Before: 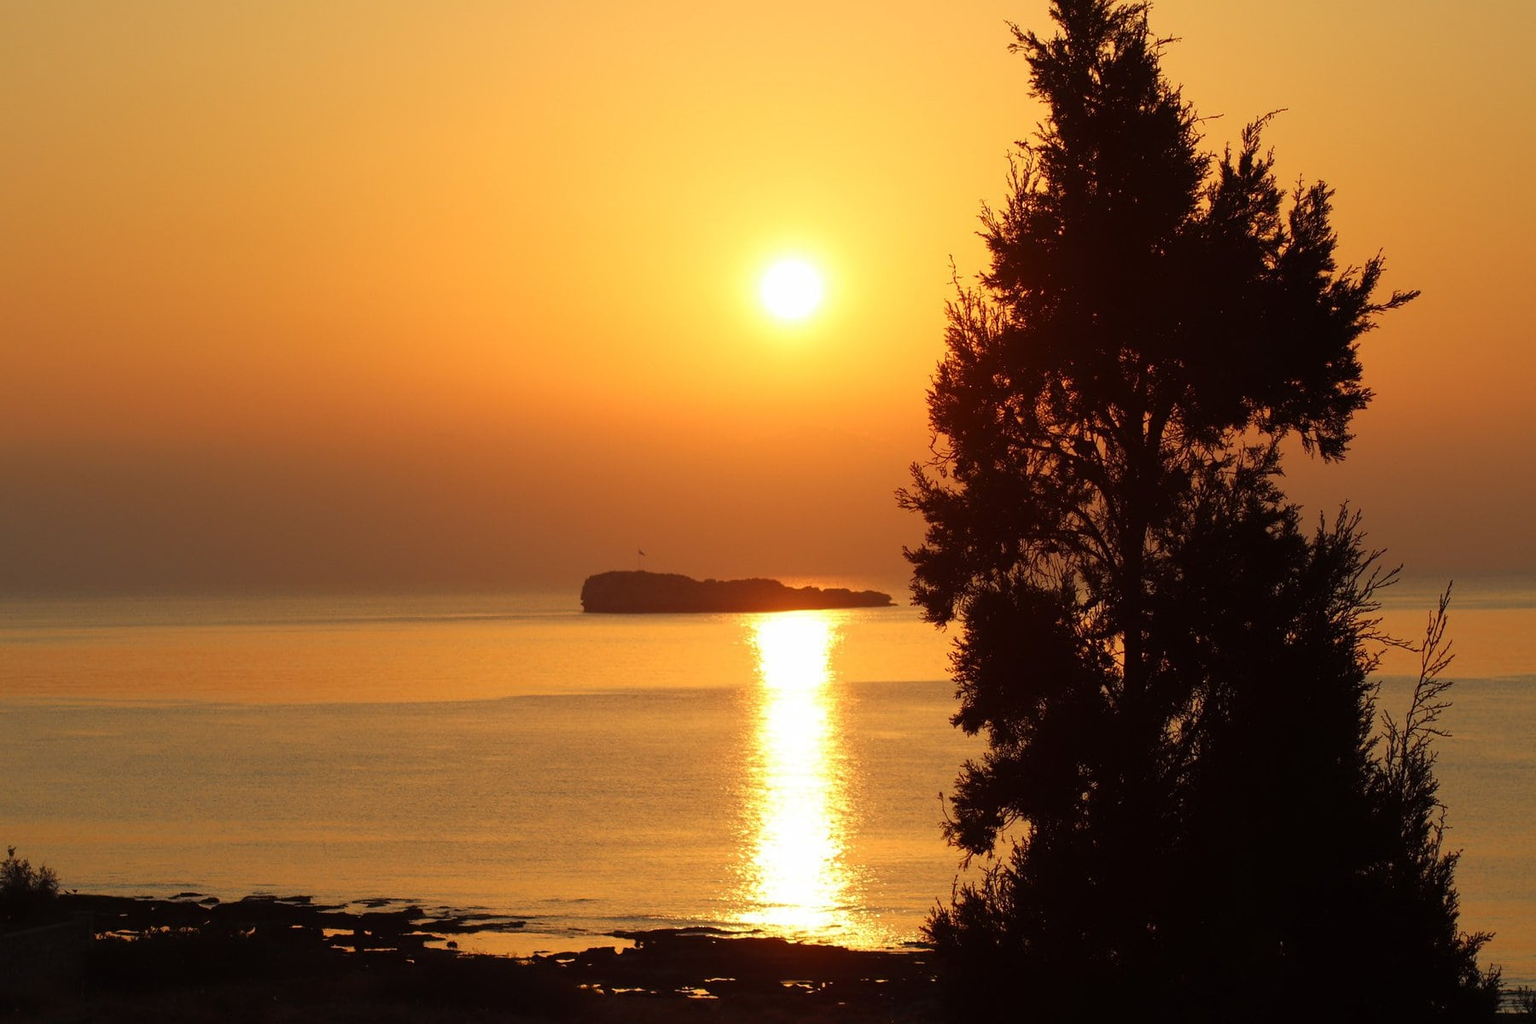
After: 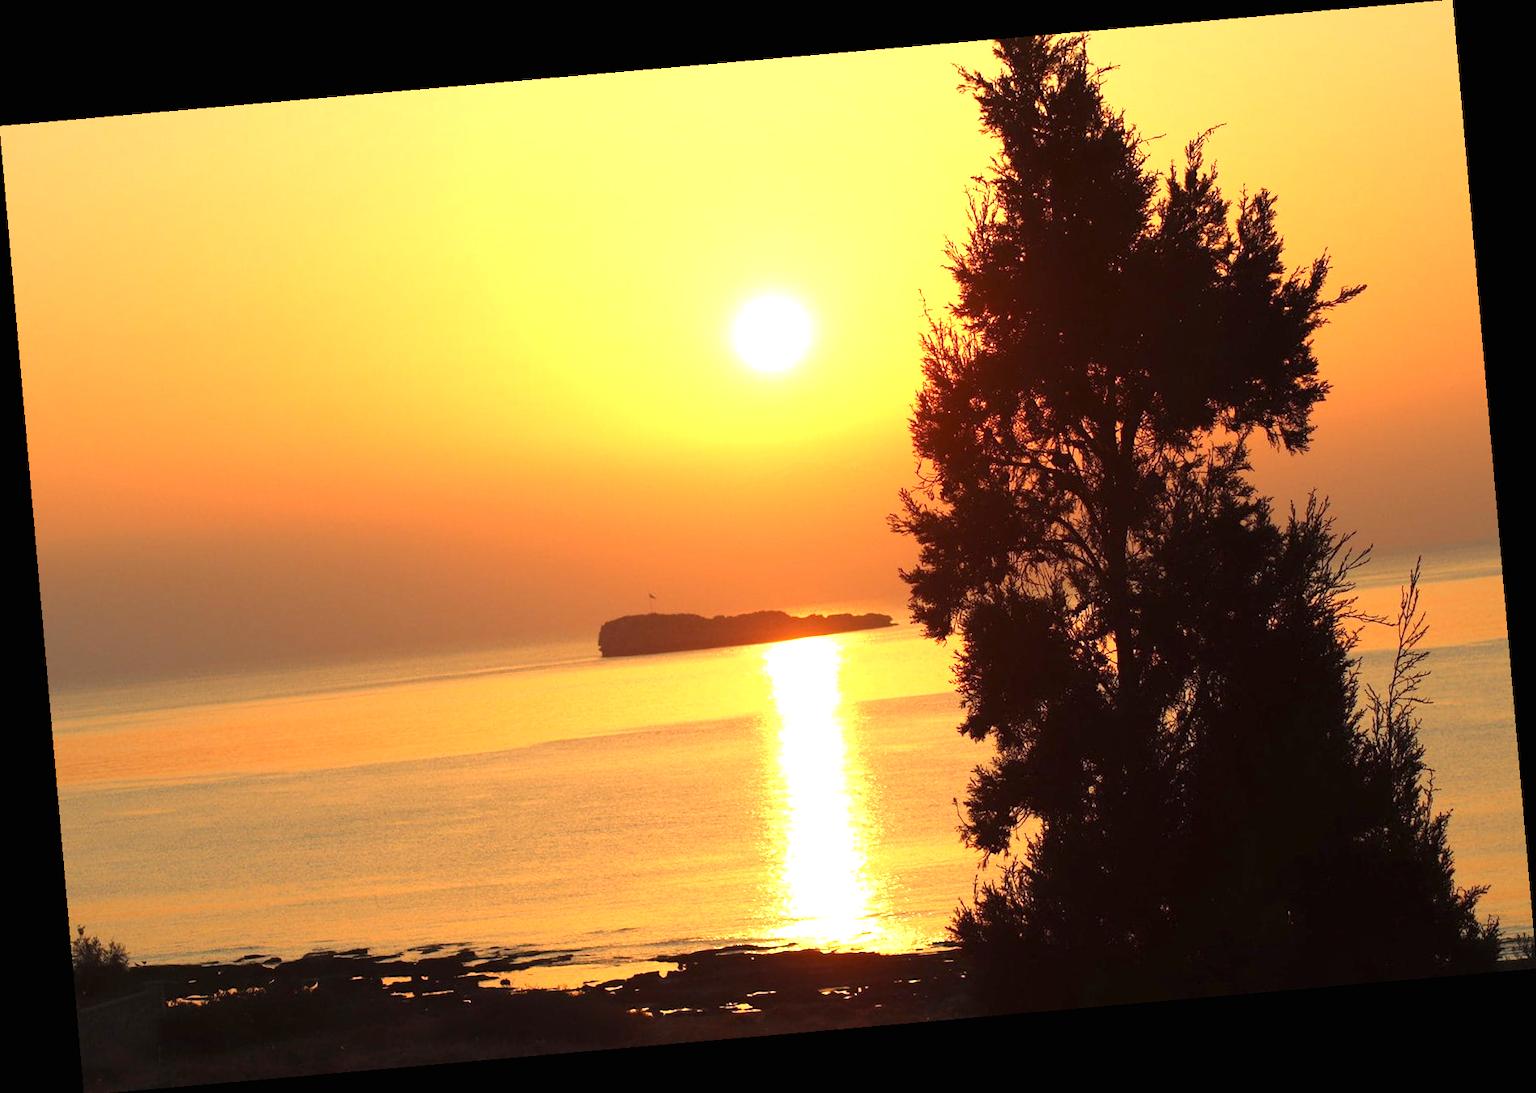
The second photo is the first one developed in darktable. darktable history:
exposure: black level correction 0, exposure 1.1 EV, compensate exposure bias true, compensate highlight preservation false
rotate and perspective: rotation -4.98°, automatic cropping off
